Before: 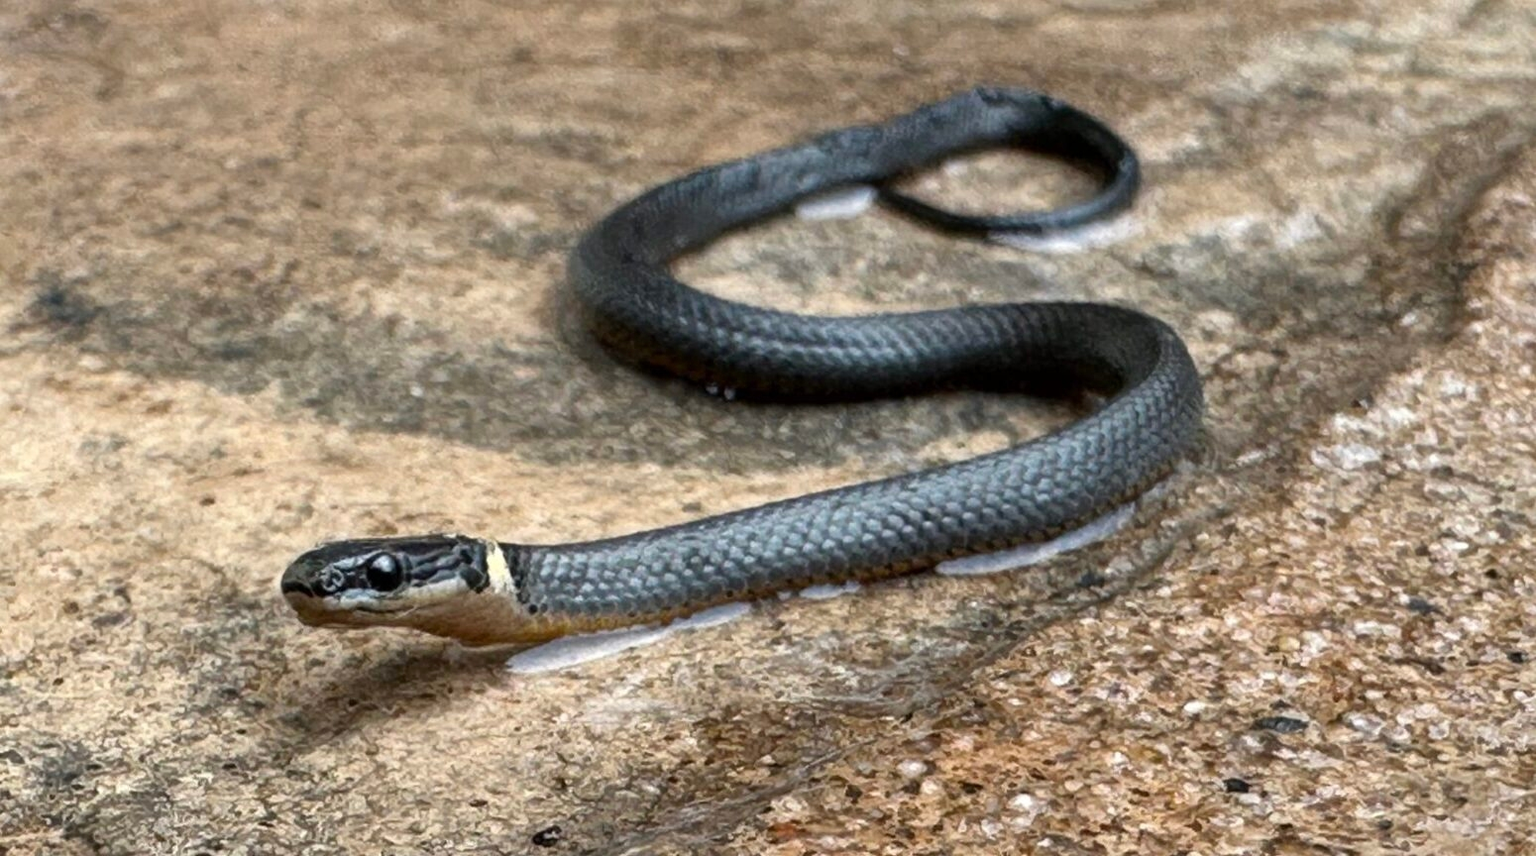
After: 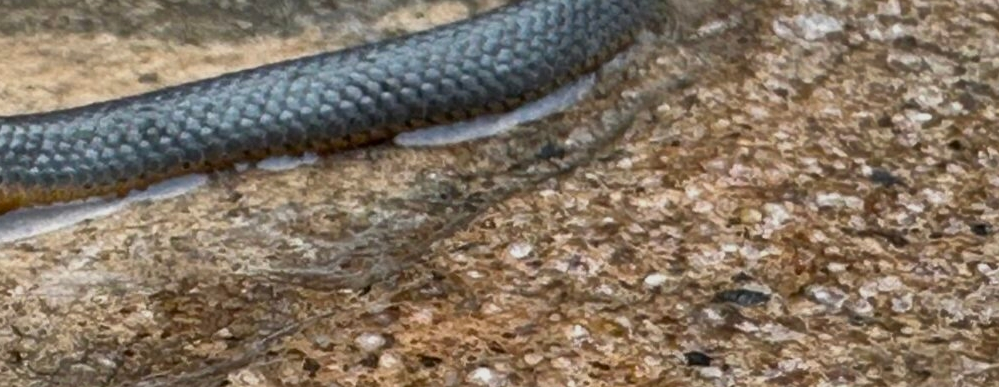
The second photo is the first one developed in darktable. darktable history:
crop and rotate: left 35.509%, top 50.238%, bottom 4.934%
shadows and highlights: shadows 80.73, white point adjustment -9.07, highlights -61.46, soften with gaussian
